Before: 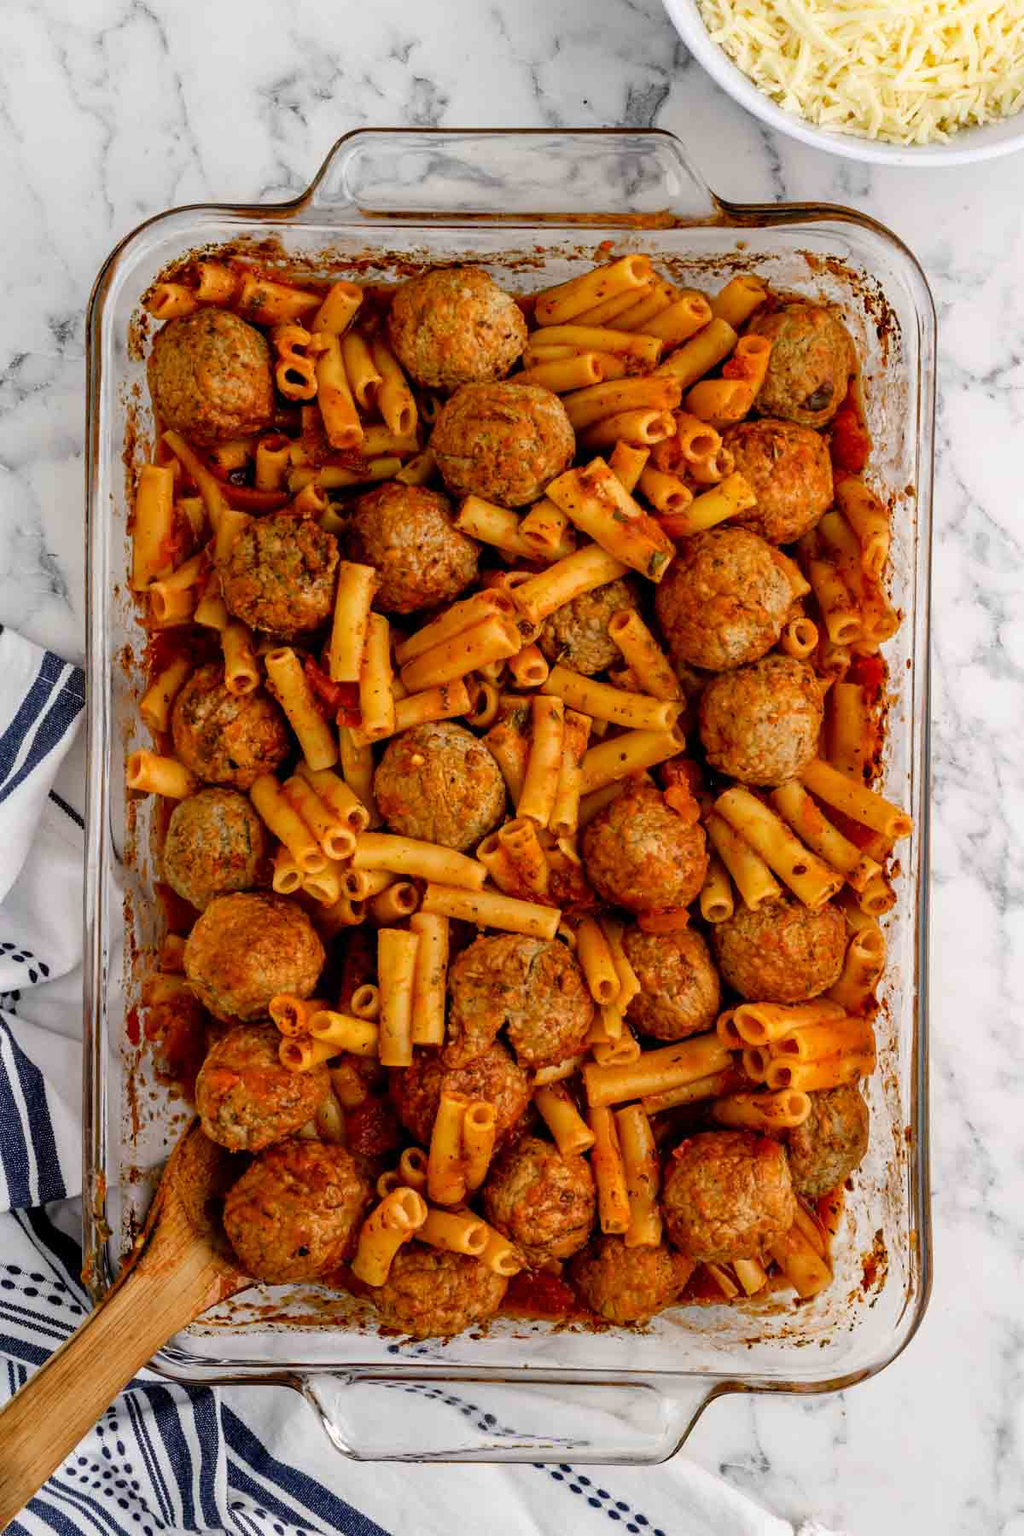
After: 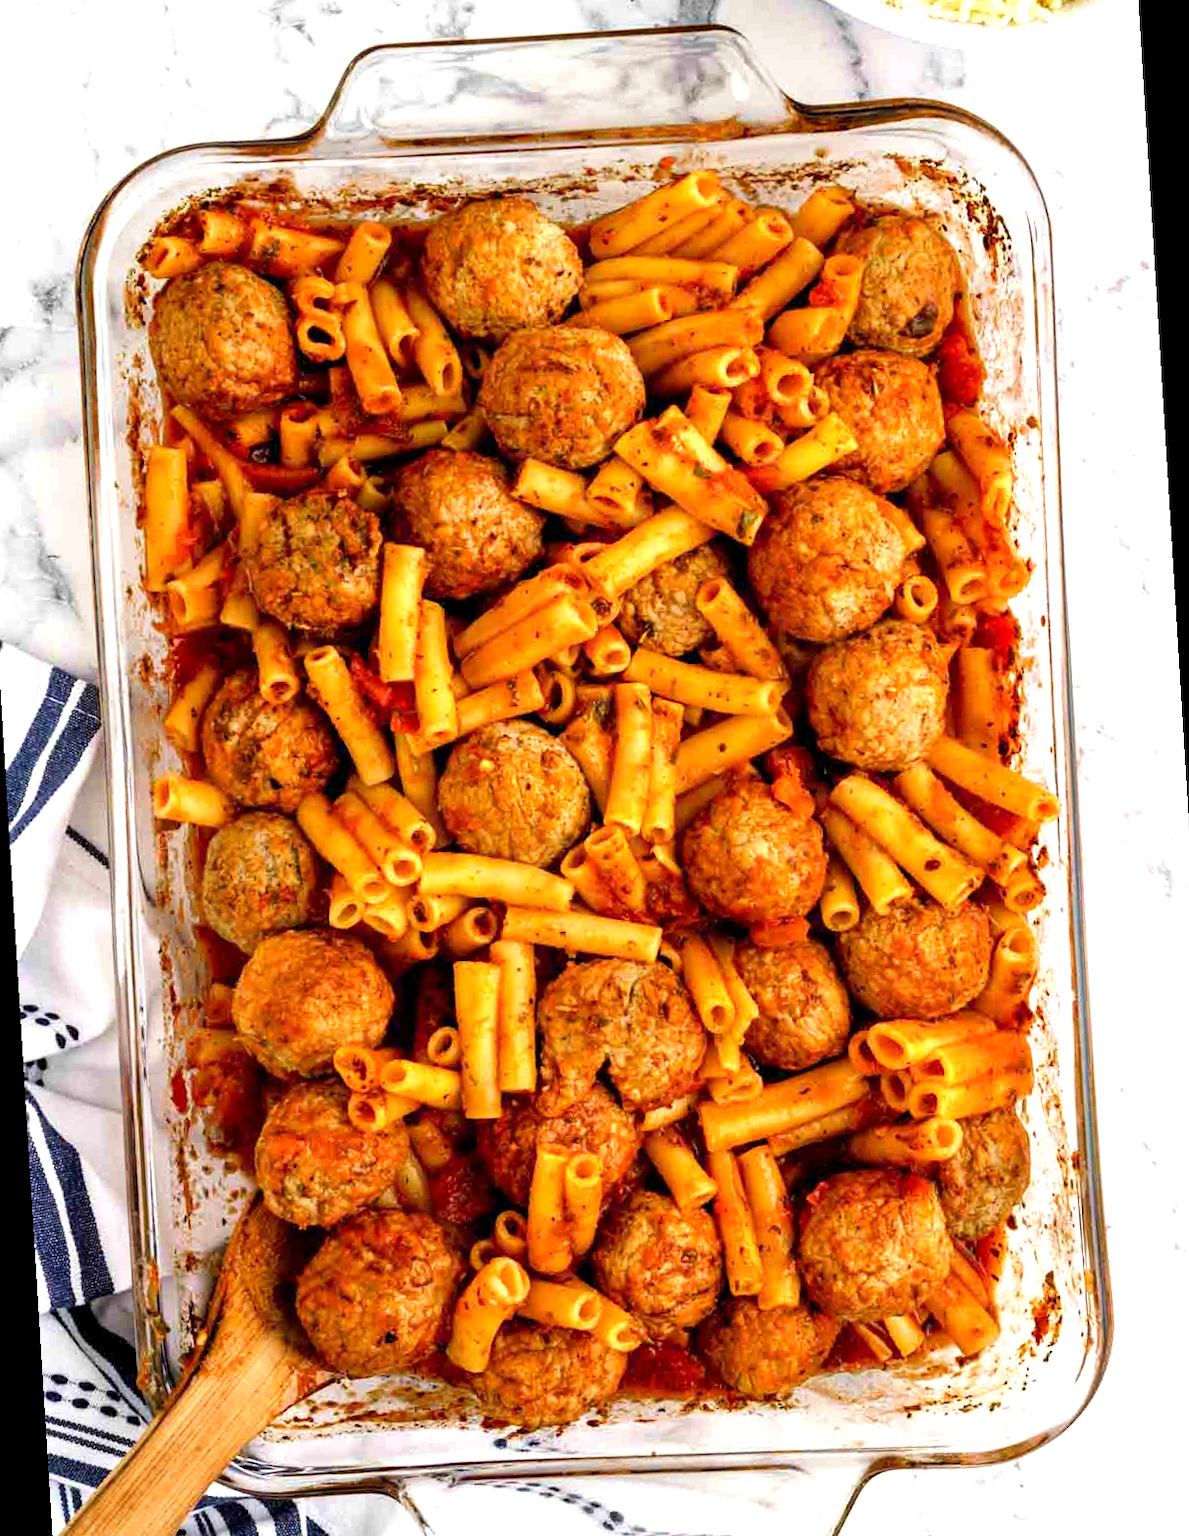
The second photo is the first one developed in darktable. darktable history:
rotate and perspective: rotation -3.52°, crop left 0.036, crop right 0.964, crop top 0.081, crop bottom 0.919
exposure: black level correction 0.001, exposure 0.955 EV, compensate exposure bias true, compensate highlight preservation false
velvia: on, module defaults
